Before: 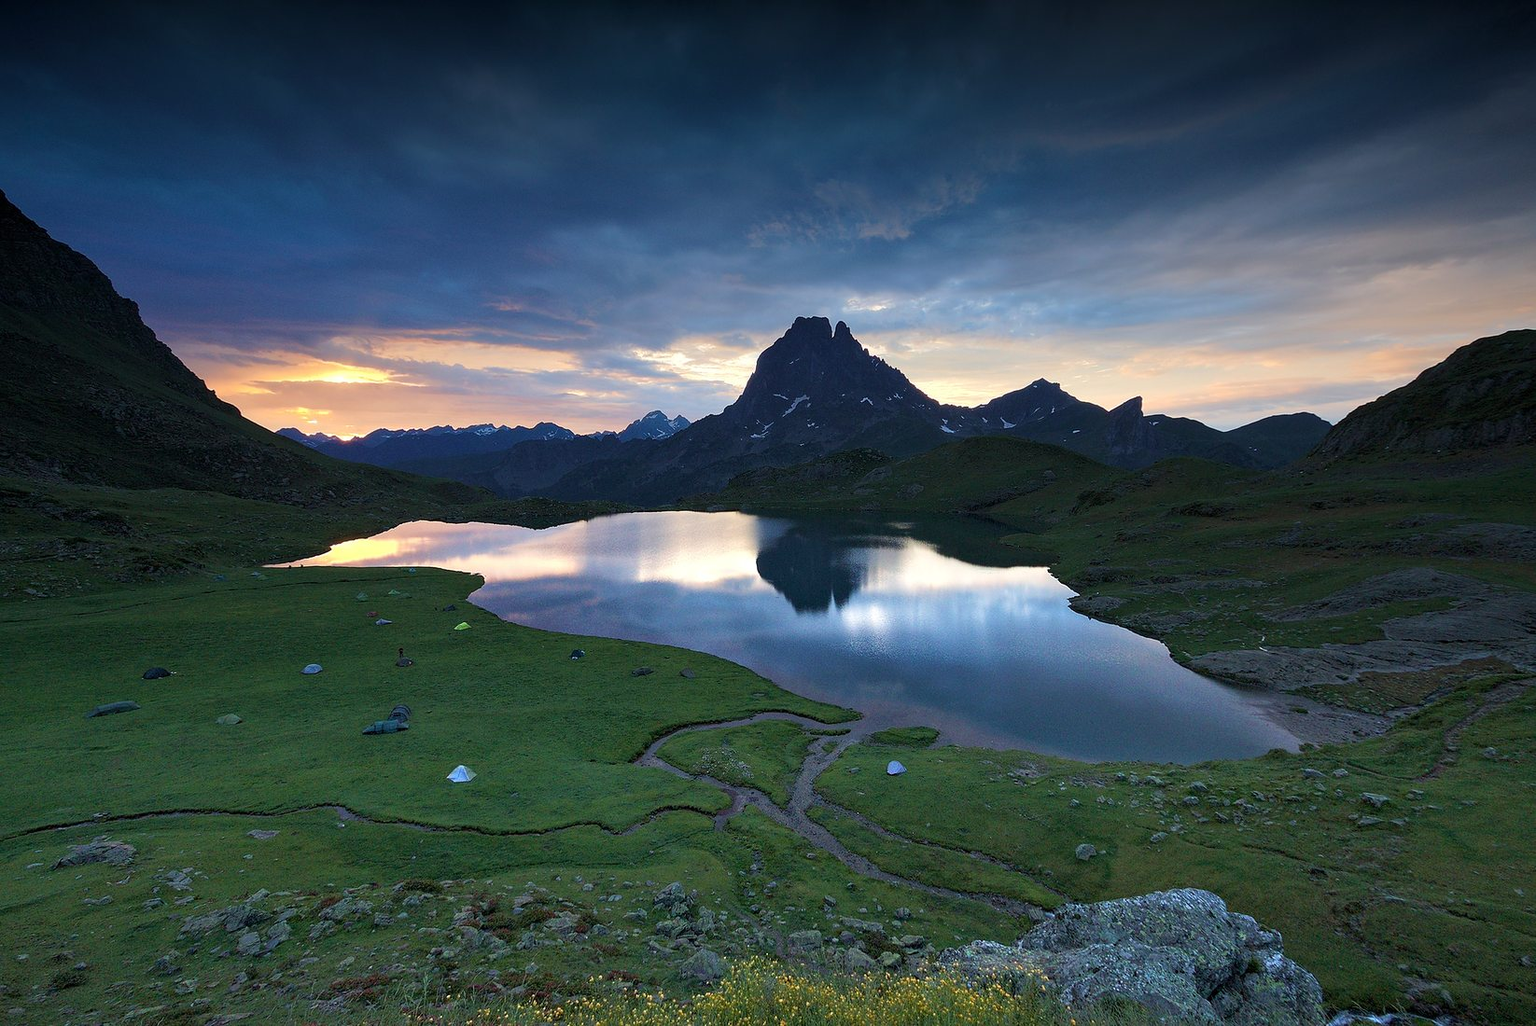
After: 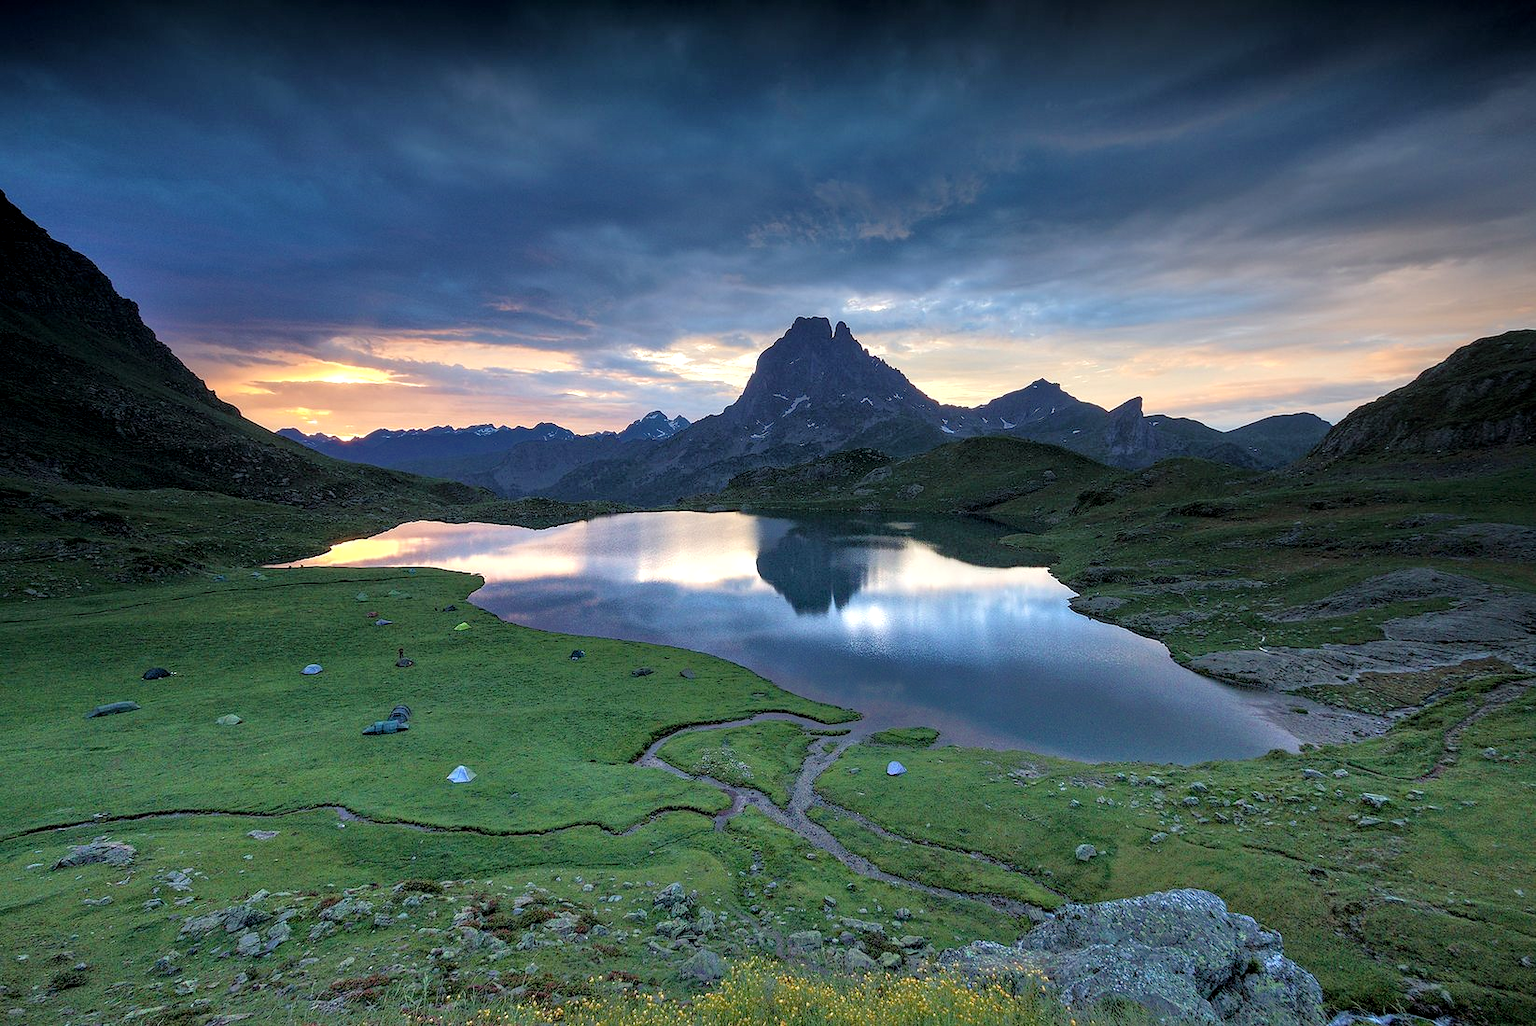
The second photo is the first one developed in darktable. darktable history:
local contrast: detail 130%
tone equalizer: -8 EV -0.493 EV, -7 EV -0.325 EV, -6 EV -0.063 EV, -5 EV 0.404 EV, -4 EV 0.965 EV, -3 EV 0.822 EV, -2 EV -0.01 EV, -1 EV 0.142 EV, +0 EV -0.017 EV
